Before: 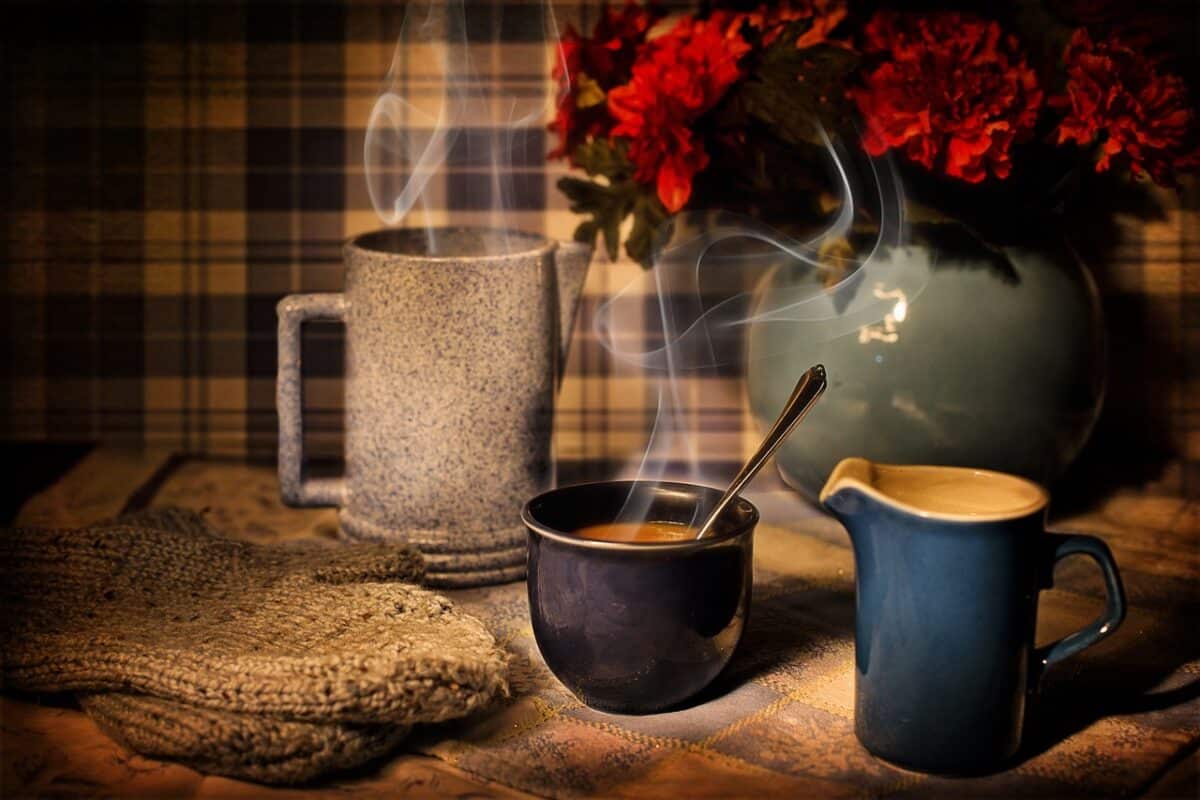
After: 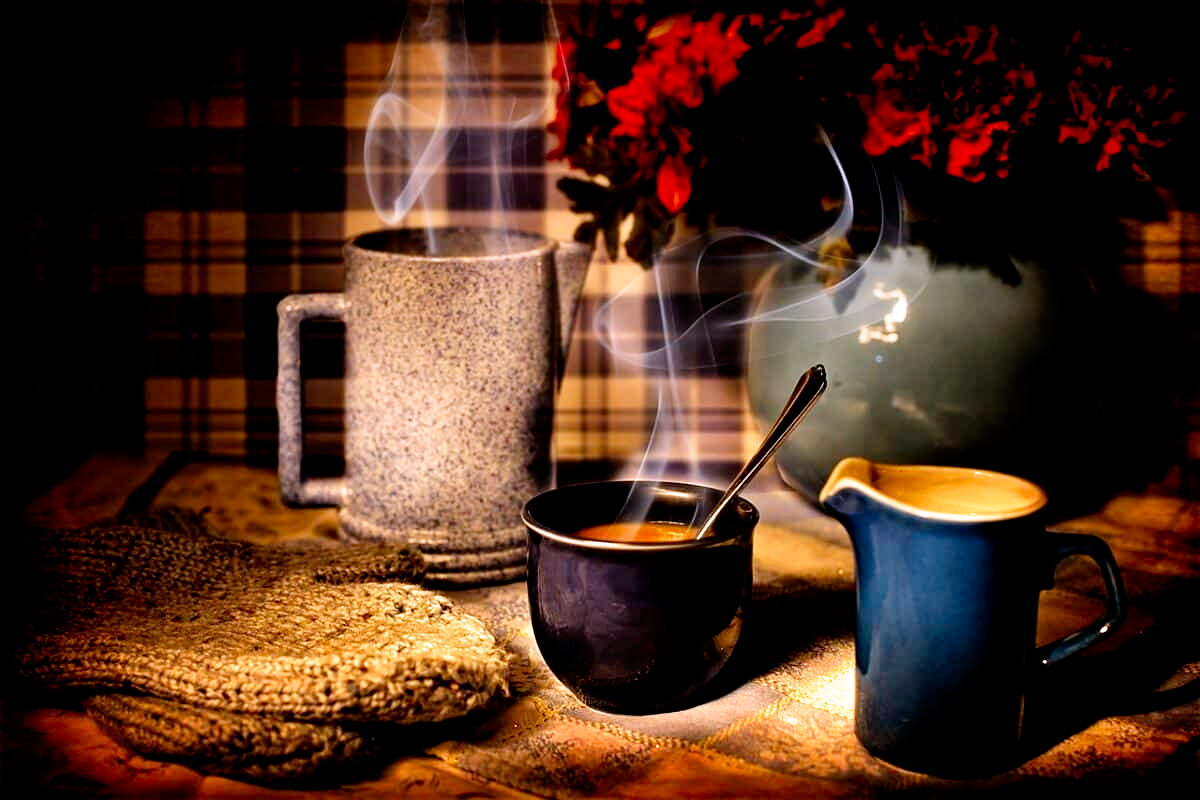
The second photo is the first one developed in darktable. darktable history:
exposure: exposure 0.669 EV, compensate highlight preservation false
graduated density: hue 238.83°, saturation 50%
filmic rgb: black relative exposure -5.5 EV, white relative exposure 2.5 EV, threshold 3 EV, target black luminance 0%, hardness 4.51, latitude 67.35%, contrast 1.453, shadows ↔ highlights balance -3.52%, preserve chrominance no, color science v4 (2020), contrast in shadows soft, enable highlight reconstruction true
